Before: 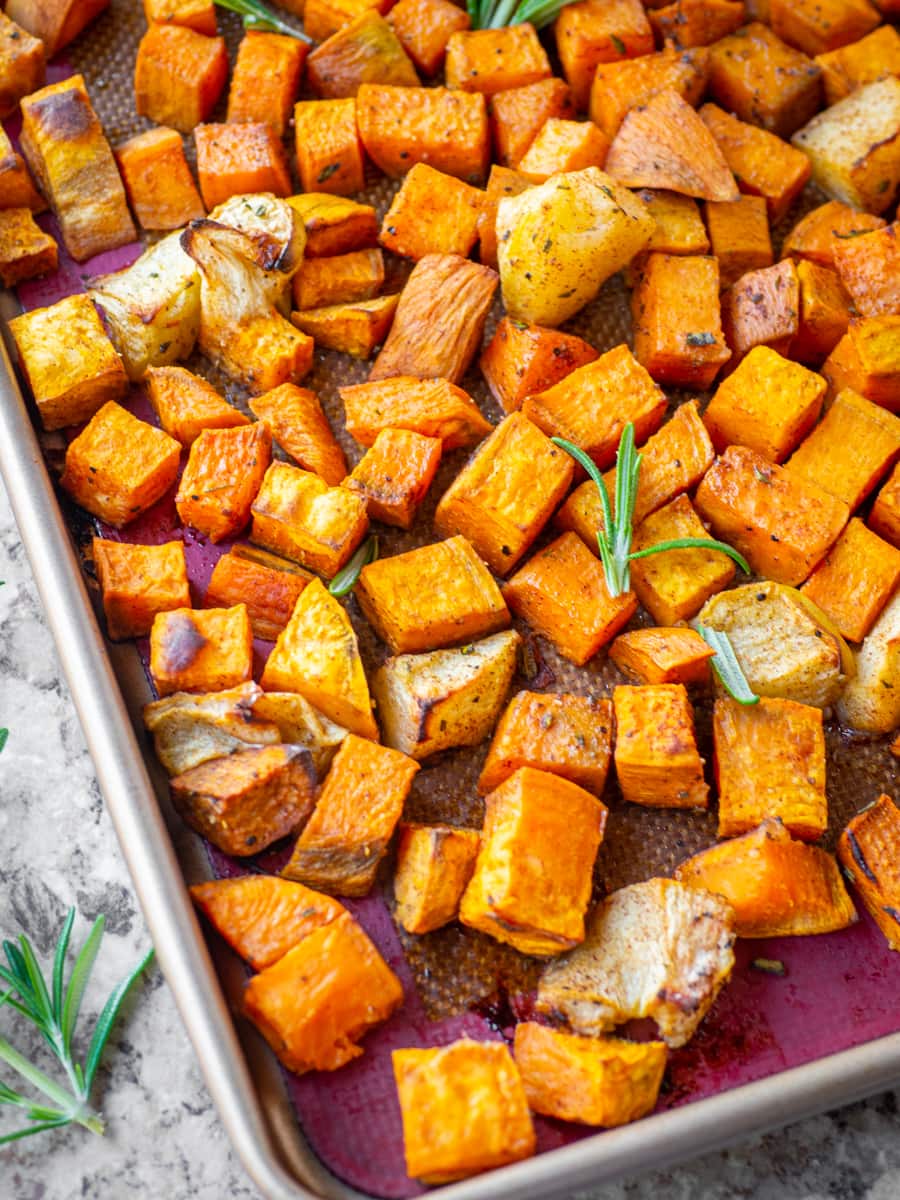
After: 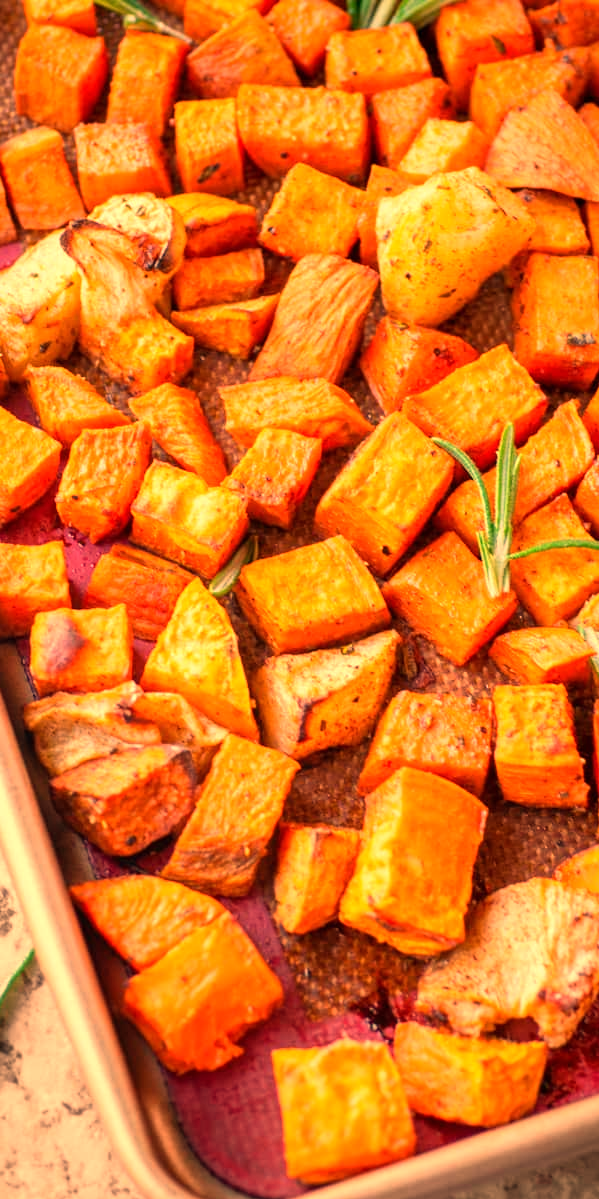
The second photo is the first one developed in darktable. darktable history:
white balance: red 1.467, blue 0.684
crop and rotate: left 13.342%, right 19.991%
